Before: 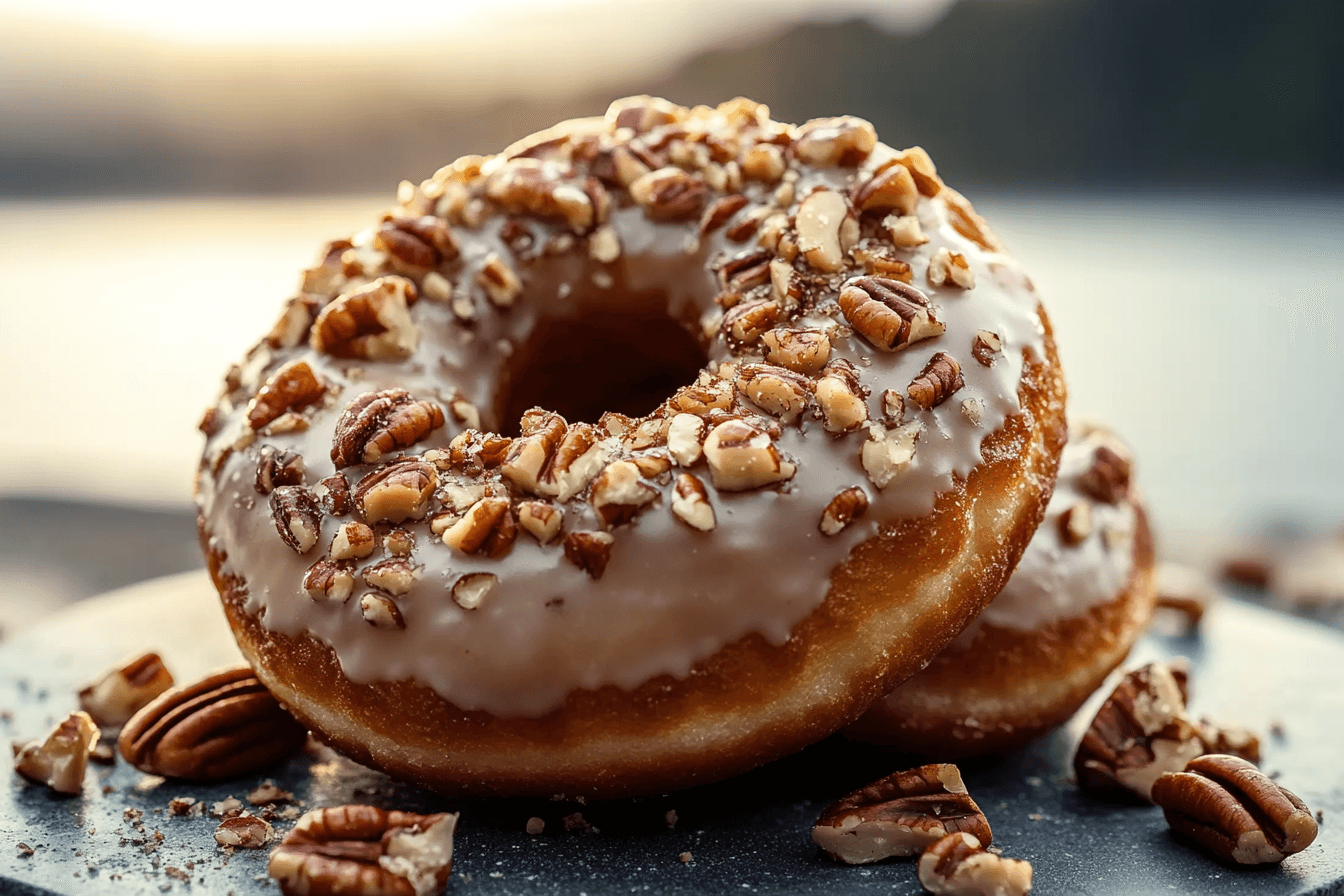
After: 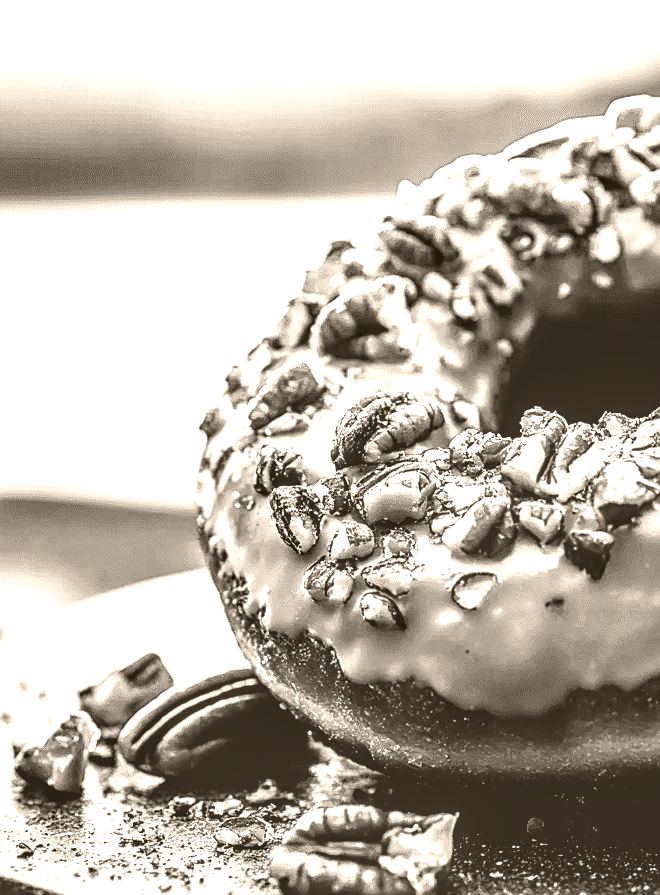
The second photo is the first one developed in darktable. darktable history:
filmic rgb: black relative exposure -5 EV, hardness 2.88, contrast 1.2
crop and rotate: left 0%, top 0%, right 50.845%
sharpen: on, module defaults
colorize: hue 34.49°, saturation 35.33%, source mix 100%, version 1
contrast brightness saturation: contrast 0.15, brightness -0.01, saturation 0.1
local contrast: highlights 19%, detail 186%
